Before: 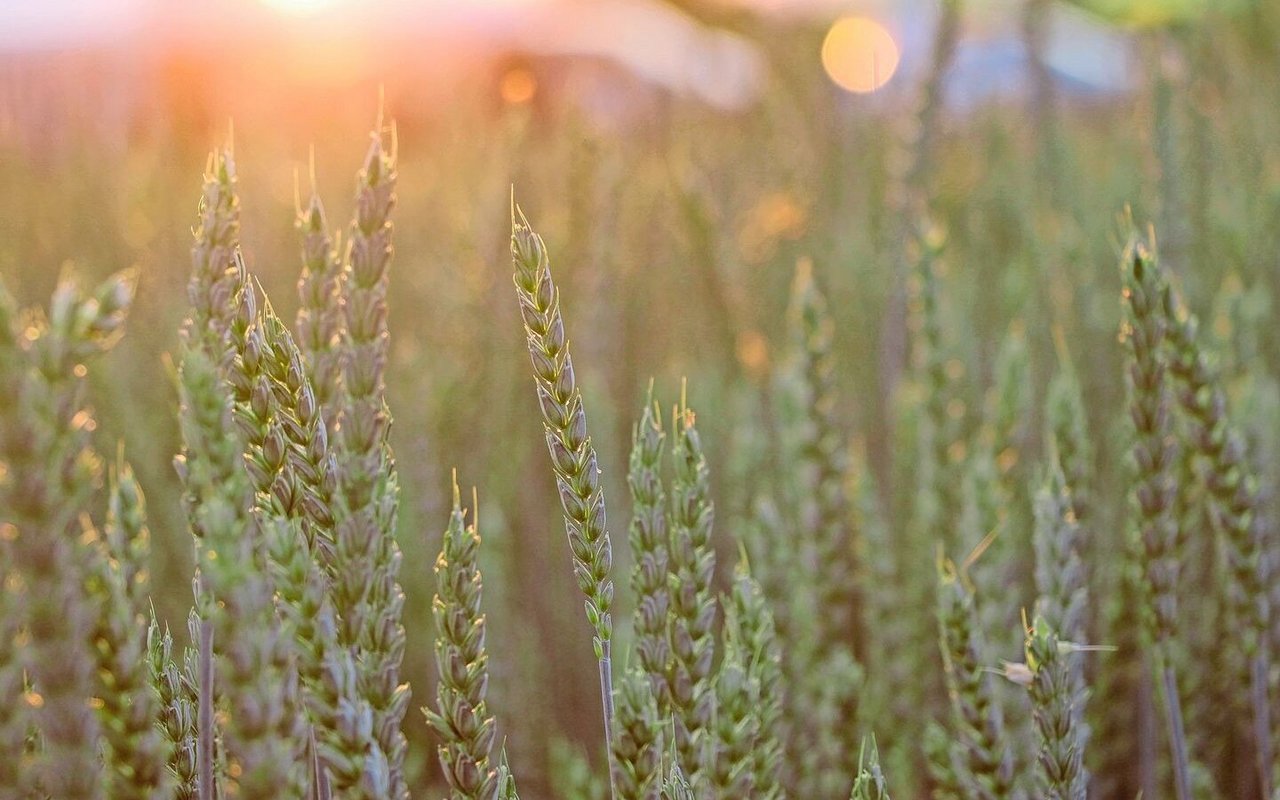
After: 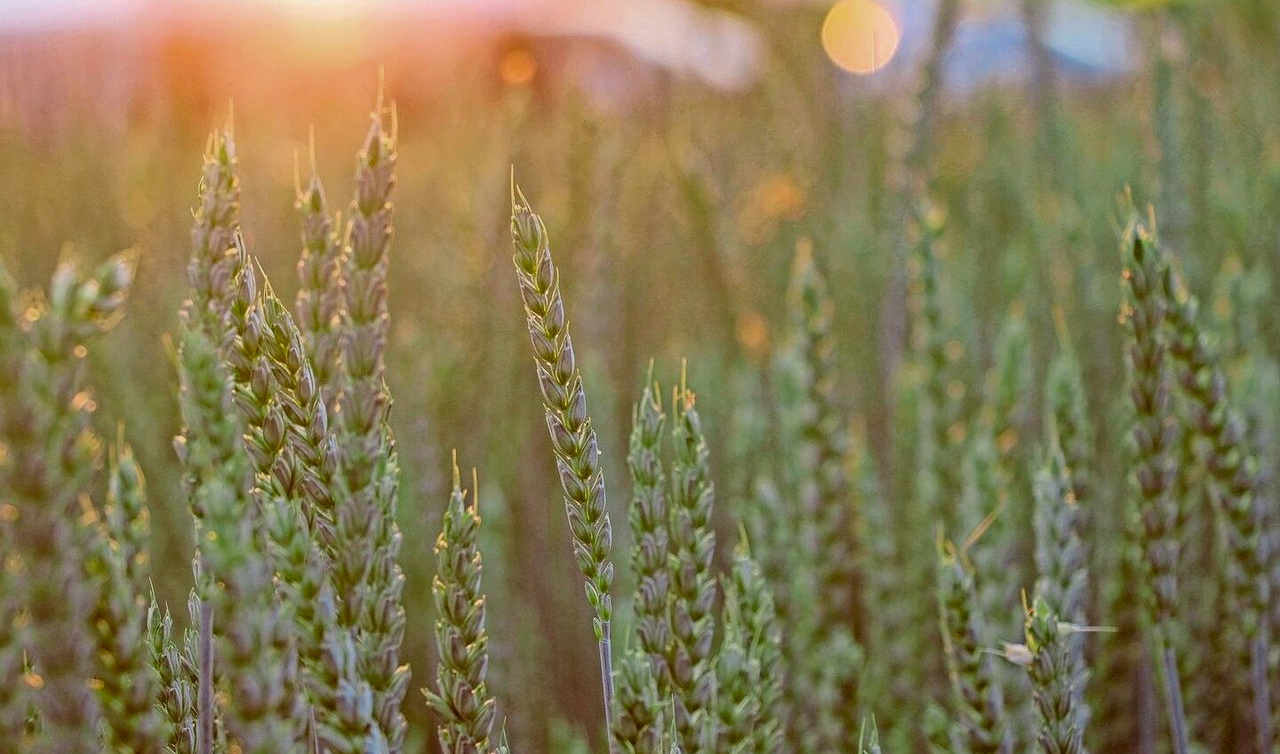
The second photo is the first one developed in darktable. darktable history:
local contrast: highlights 103%, shadows 100%, detail 119%, midtone range 0.2
crop and rotate: top 2.457%, bottom 3.215%
haze removal: compatibility mode true, adaptive false
exposure: exposure -0.049 EV, compensate highlight preservation false
color zones: curves: ch0 [(0, 0.444) (0.143, 0.442) (0.286, 0.441) (0.429, 0.441) (0.571, 0.441) (0.714, 0.441) (0.857, 0.442) (1, 0.444)]
